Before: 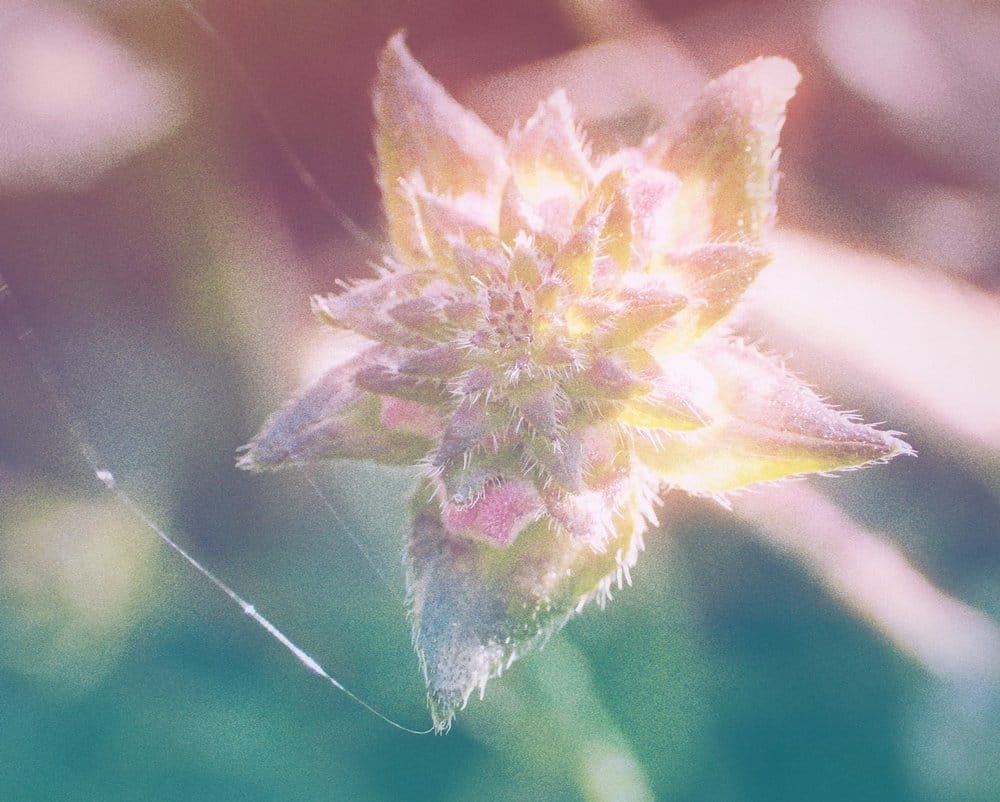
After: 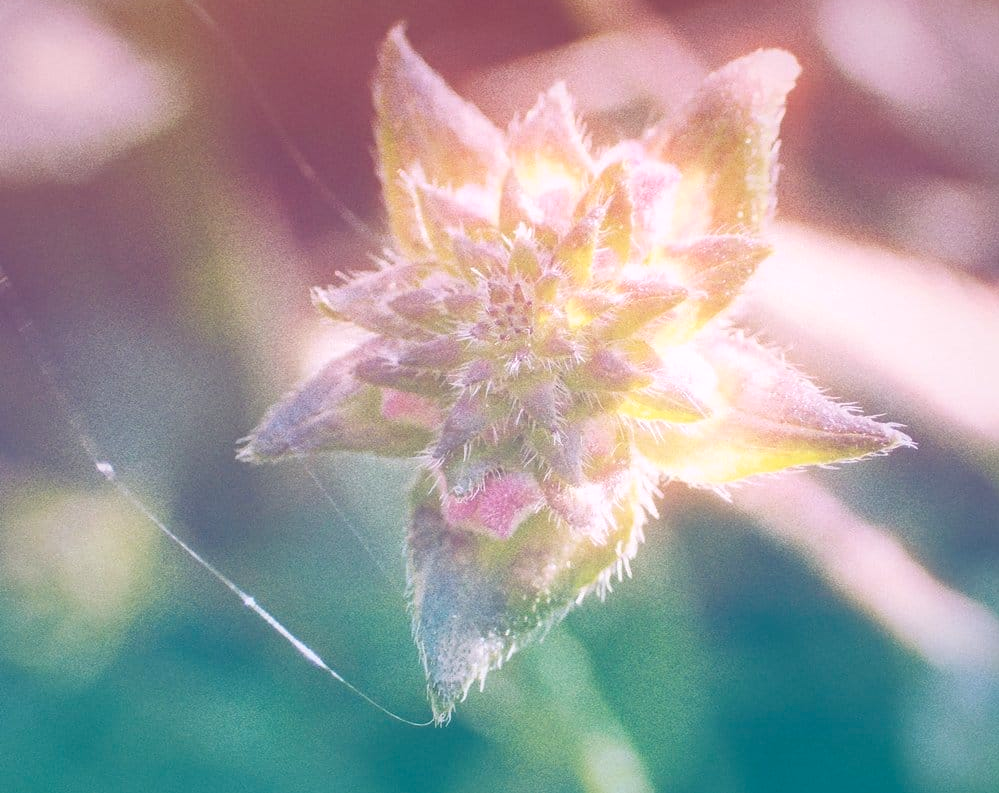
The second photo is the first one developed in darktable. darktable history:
crop: top 1.049%, right 0.001%
color balance rgb: linear chroma grading › global chroma 3.45%, perceptual saturation grading › global saturation 11.24%, perceptual brilliance grading › global brilliance 3.04%, global vibrance 2.8%
